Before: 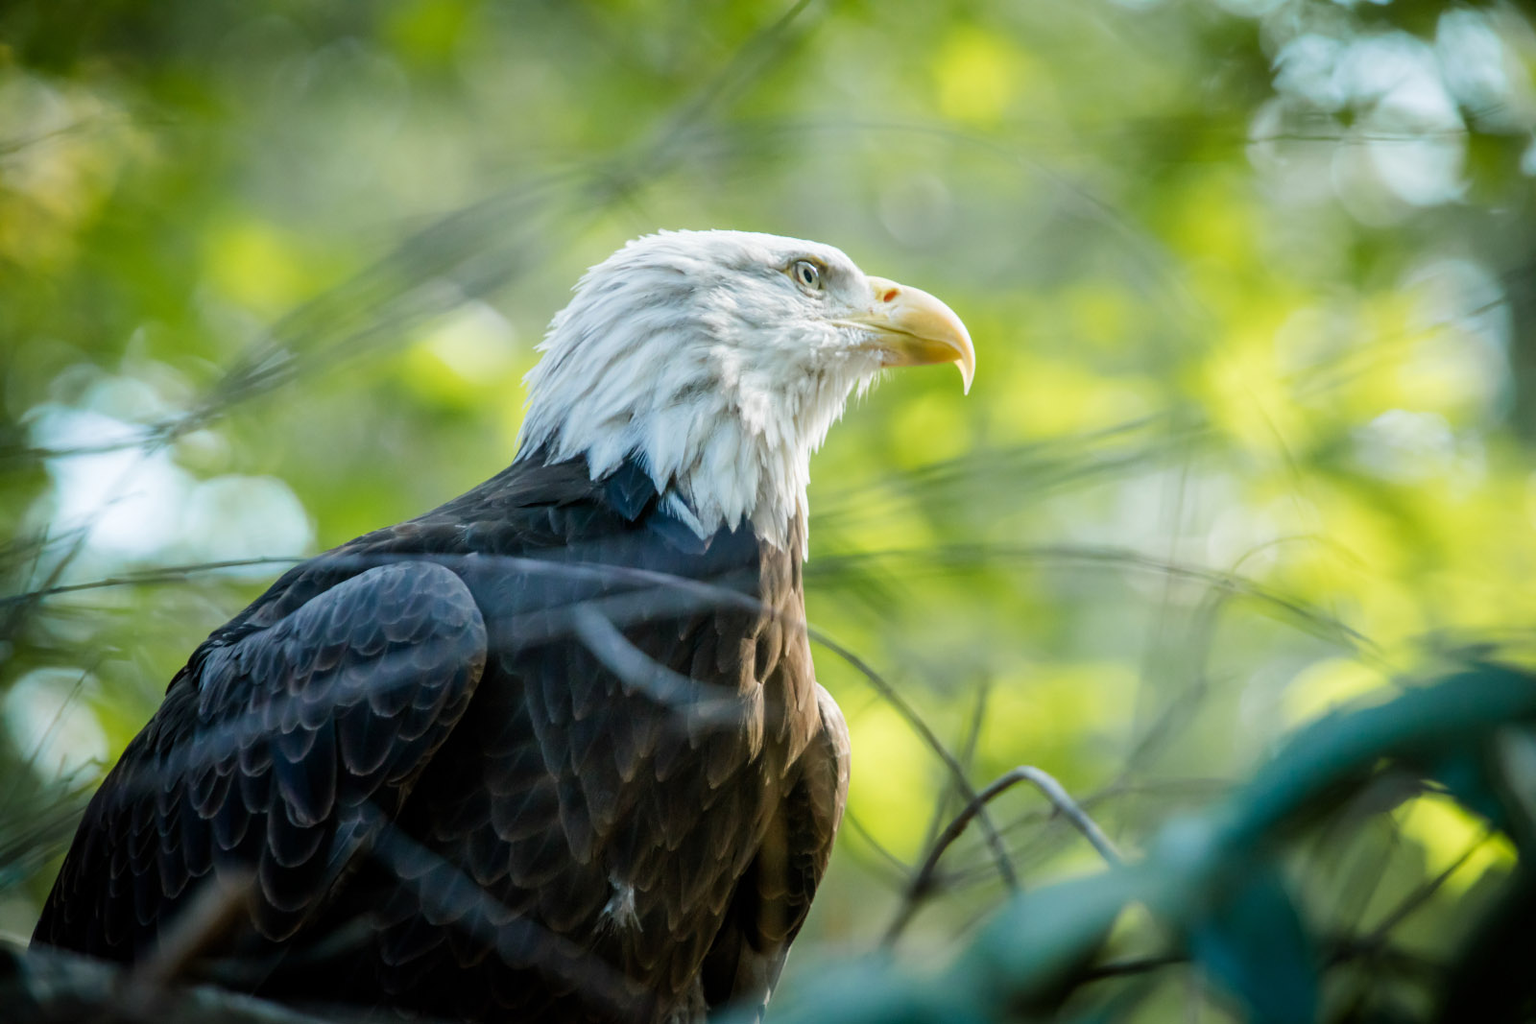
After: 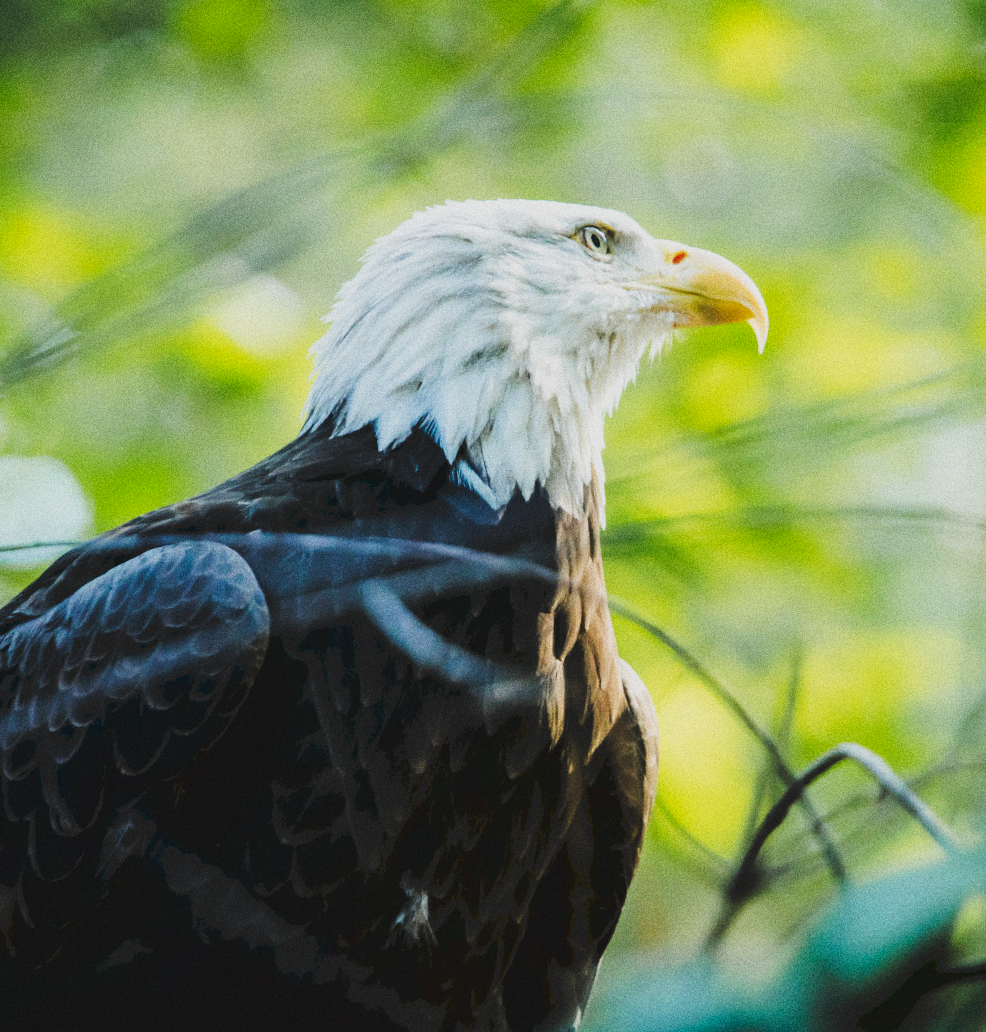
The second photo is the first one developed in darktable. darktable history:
filmic rgb: black relative exposure -4.38 EV, white relative exposure 4.56 EV, hardness 2.37, contrast 1.05
tone curve: curves: ch0 [(0, 0) (0.003, 0.117) (0.011, 0.118) (0.025, 0.123) (0.044, 0.13) (0.069, 0.137) (0.1, 0.149) (0.136, 0.157) (0.177, 0.184) (0.224, 0.217) (0.277, 0.257) (0.335, 0.324) (0.399, 0.406) (0.468, 0.511) (0.543, 0.609) (0.623, 0.712) (0.709, 0.8) (0.801, 0.877) (0.898, 0.938) (1, 1)], preserve colors none
grain: coarseness 11.82 ISO, strength 36.67%, mid-tones bias 74.17%
rotate and perspective: rotation -1.68°, lens shift (vertical) -0.146, crop left 0.049, crop right 0.912, crop top 0.032, crop bottom 0.96
exposure: black level correction 0, compensate exposure bias true, compensate highlight preservation false
crop and rotate: left 13.342%, right 19.991%
